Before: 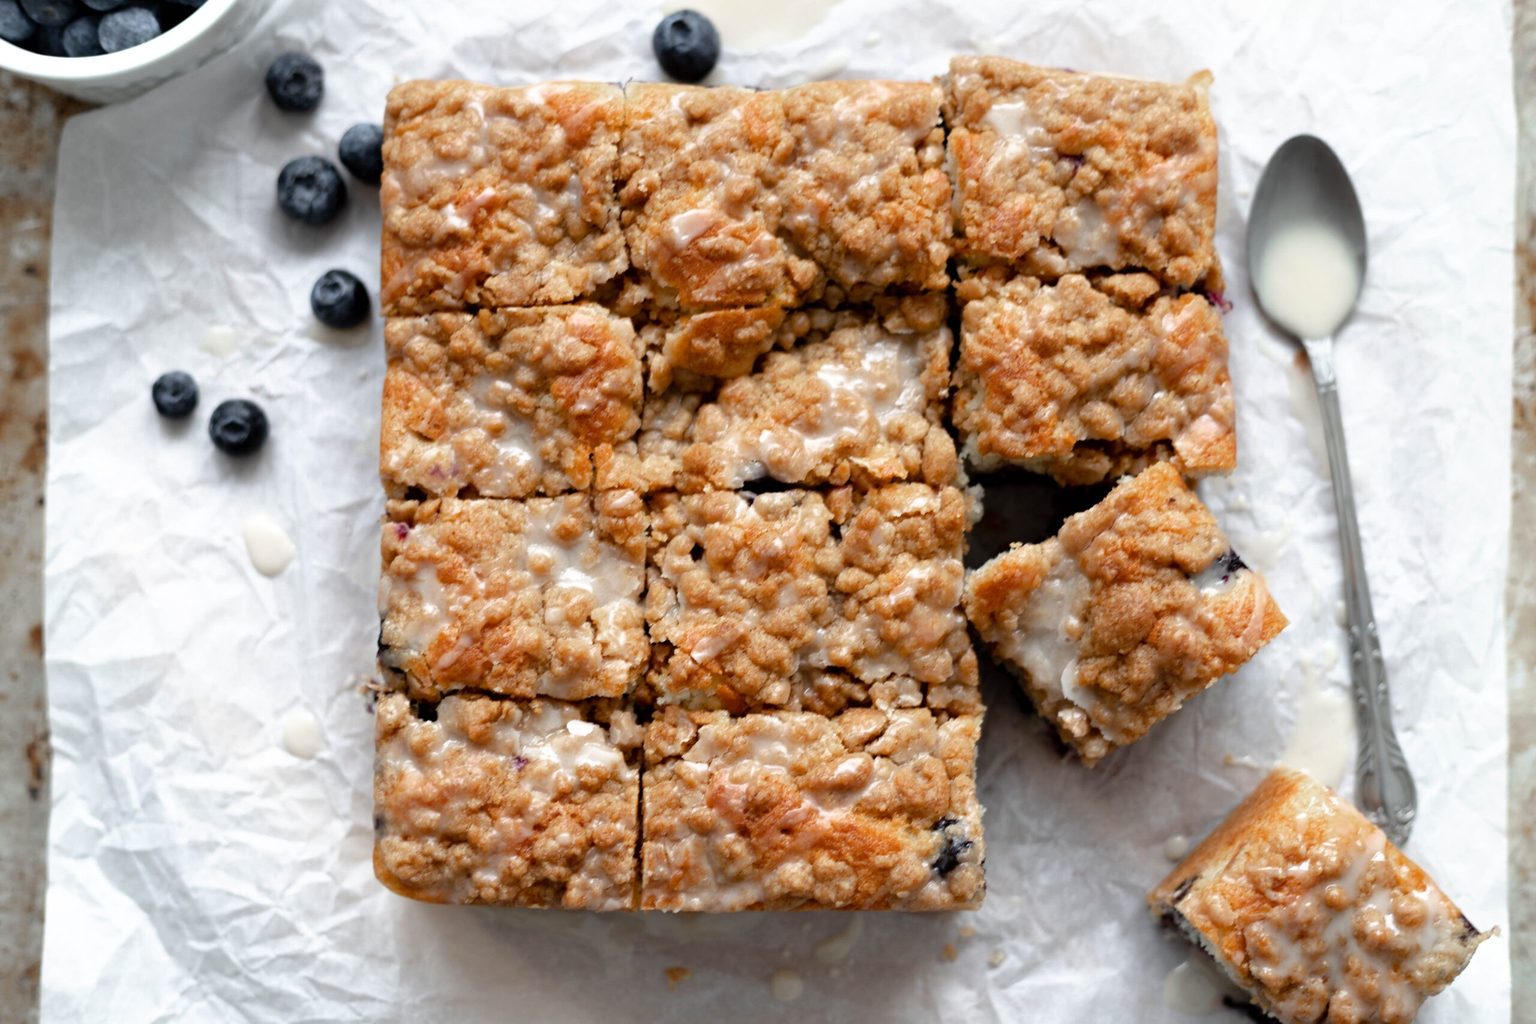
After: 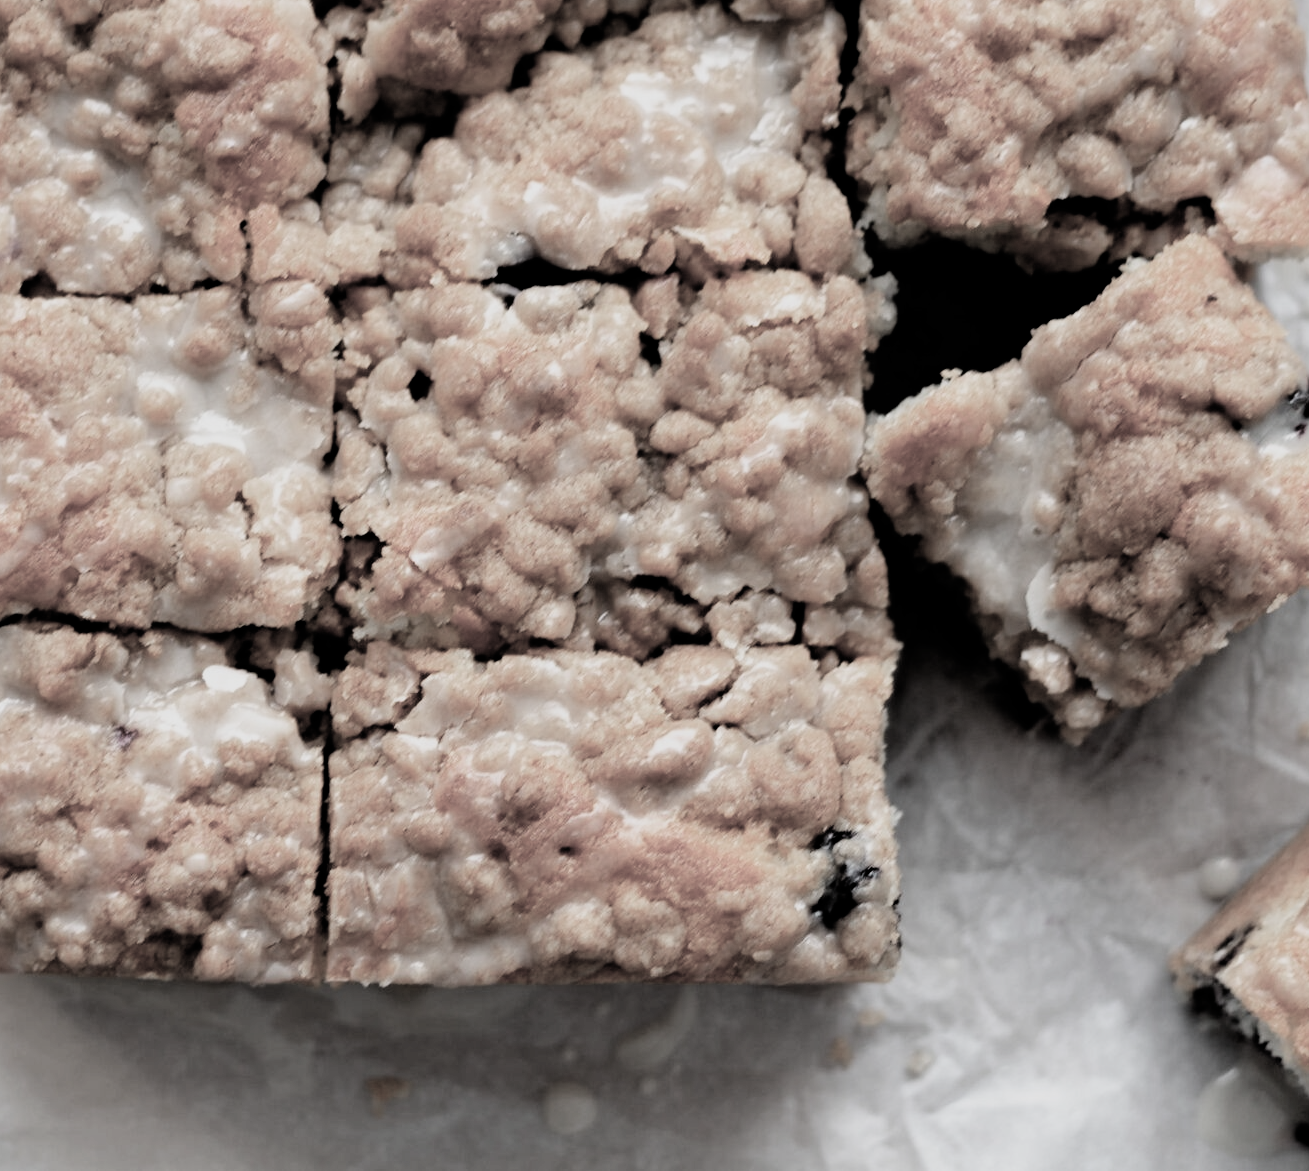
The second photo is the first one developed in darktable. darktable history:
crop and rotate: left 28.995%, top 31.372%, right 19.859%
filmic rgb: black relative exposure -5.04 EV, white relative exposure 3.96 EV, threshold 2.95 EV, hardness 2.89, contrast 1.301, highlights saturation mix -30.74%, color science v4 (2020), iterations of high-quality reconstruction 0, enable highlight reconstruction true
